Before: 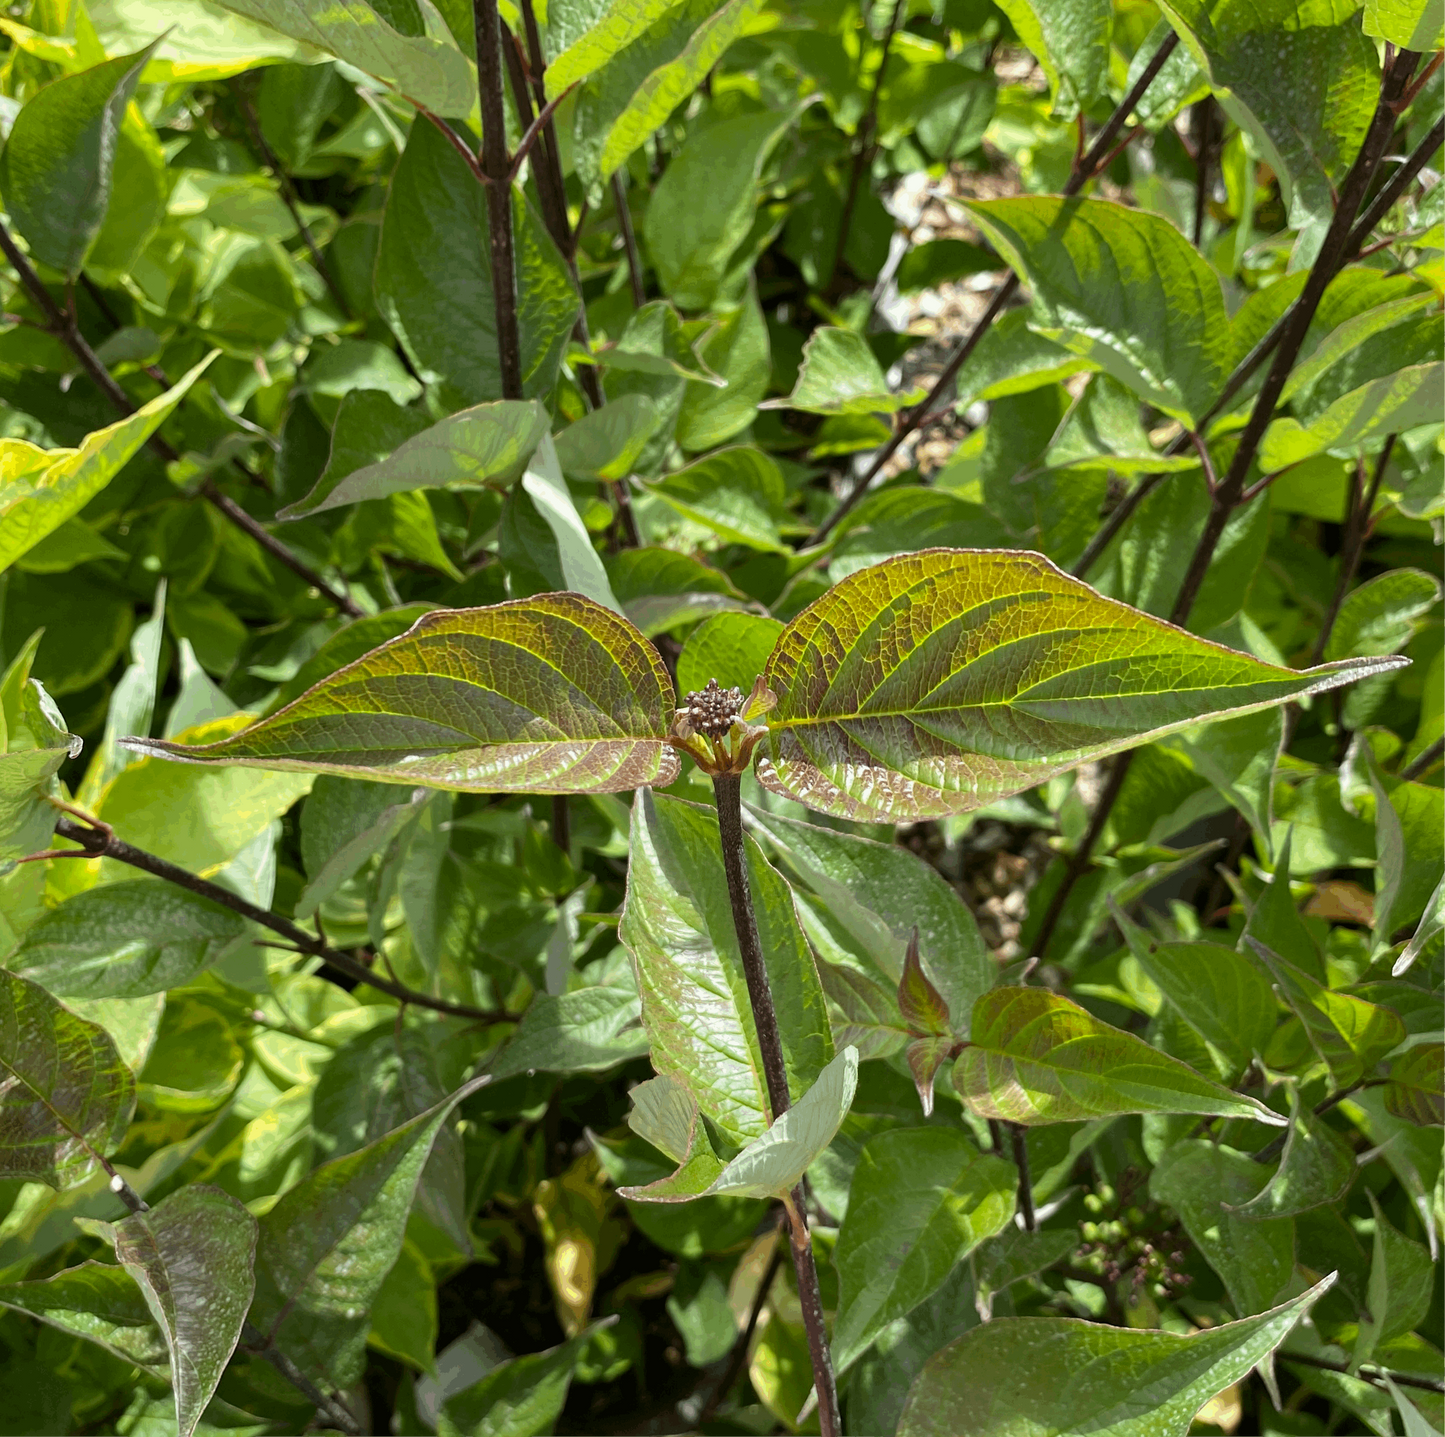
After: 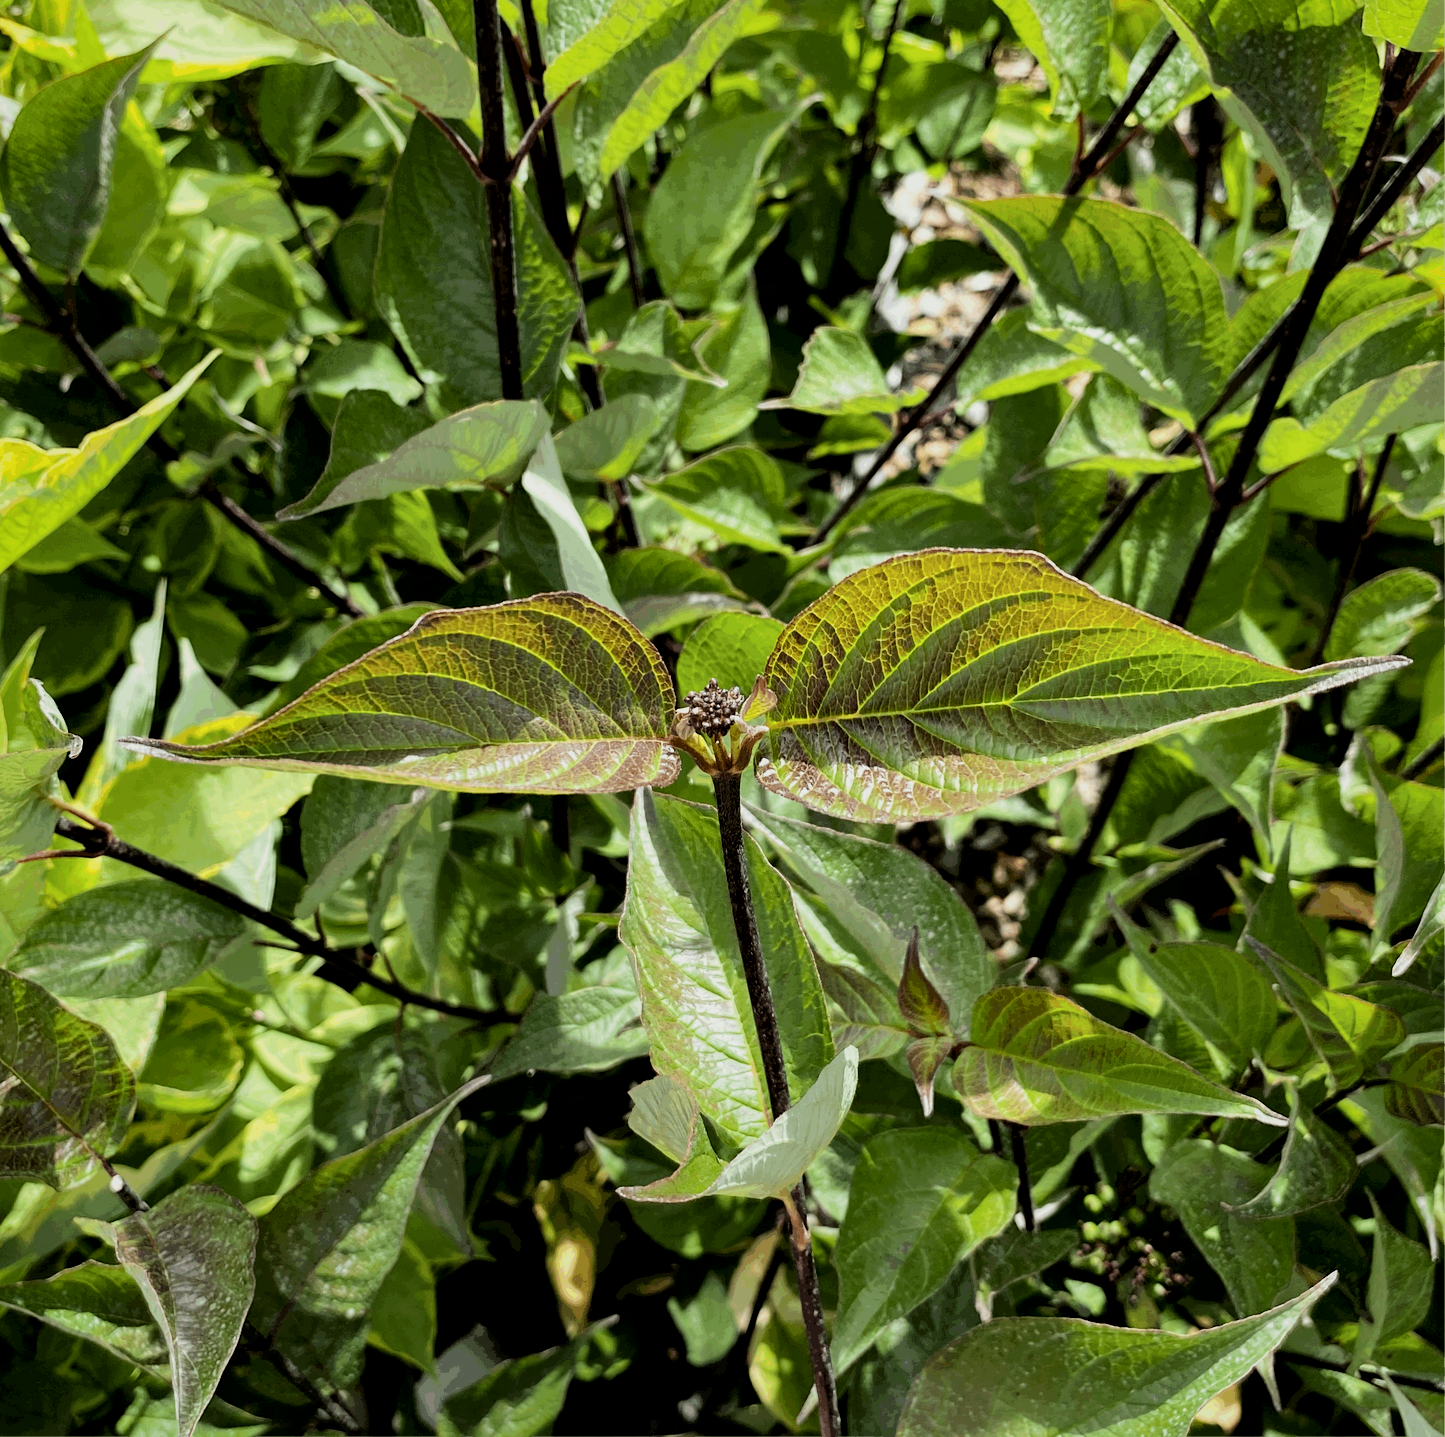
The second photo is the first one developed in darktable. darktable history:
local contrast: mode bilateral grid, contrast 20, coarseness 100, detail 150%, midtone range 0.2
filmic rgb: black relative exposure -5 EV, hardness 2.88, contrast 1.2, highlights saturation mix -30%
